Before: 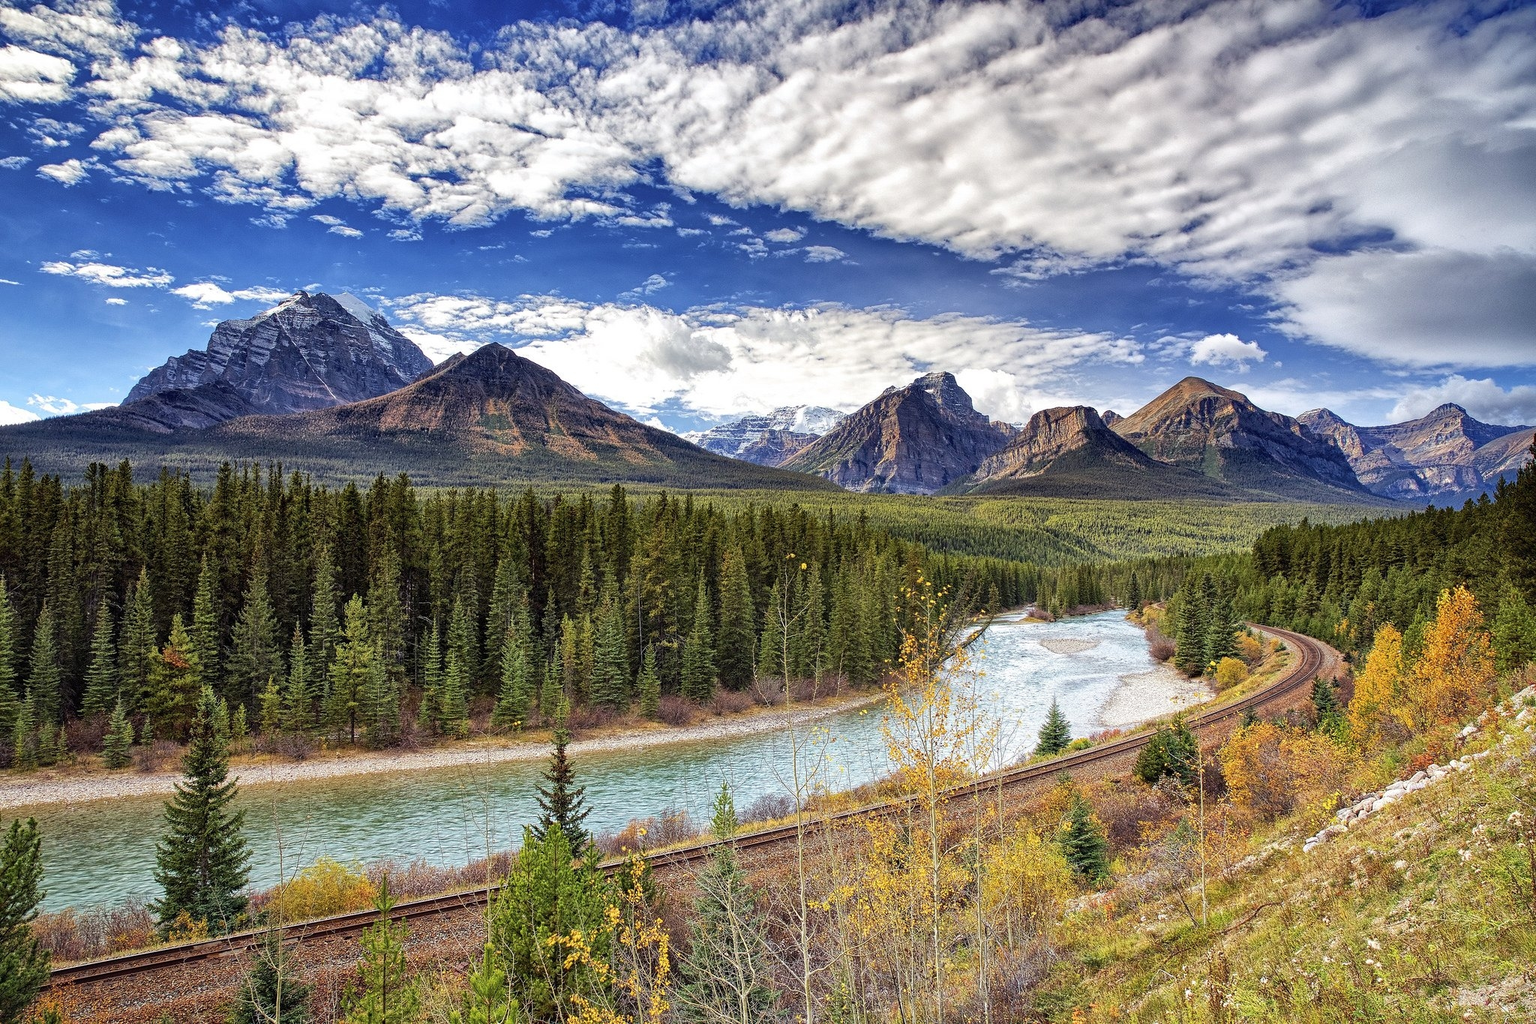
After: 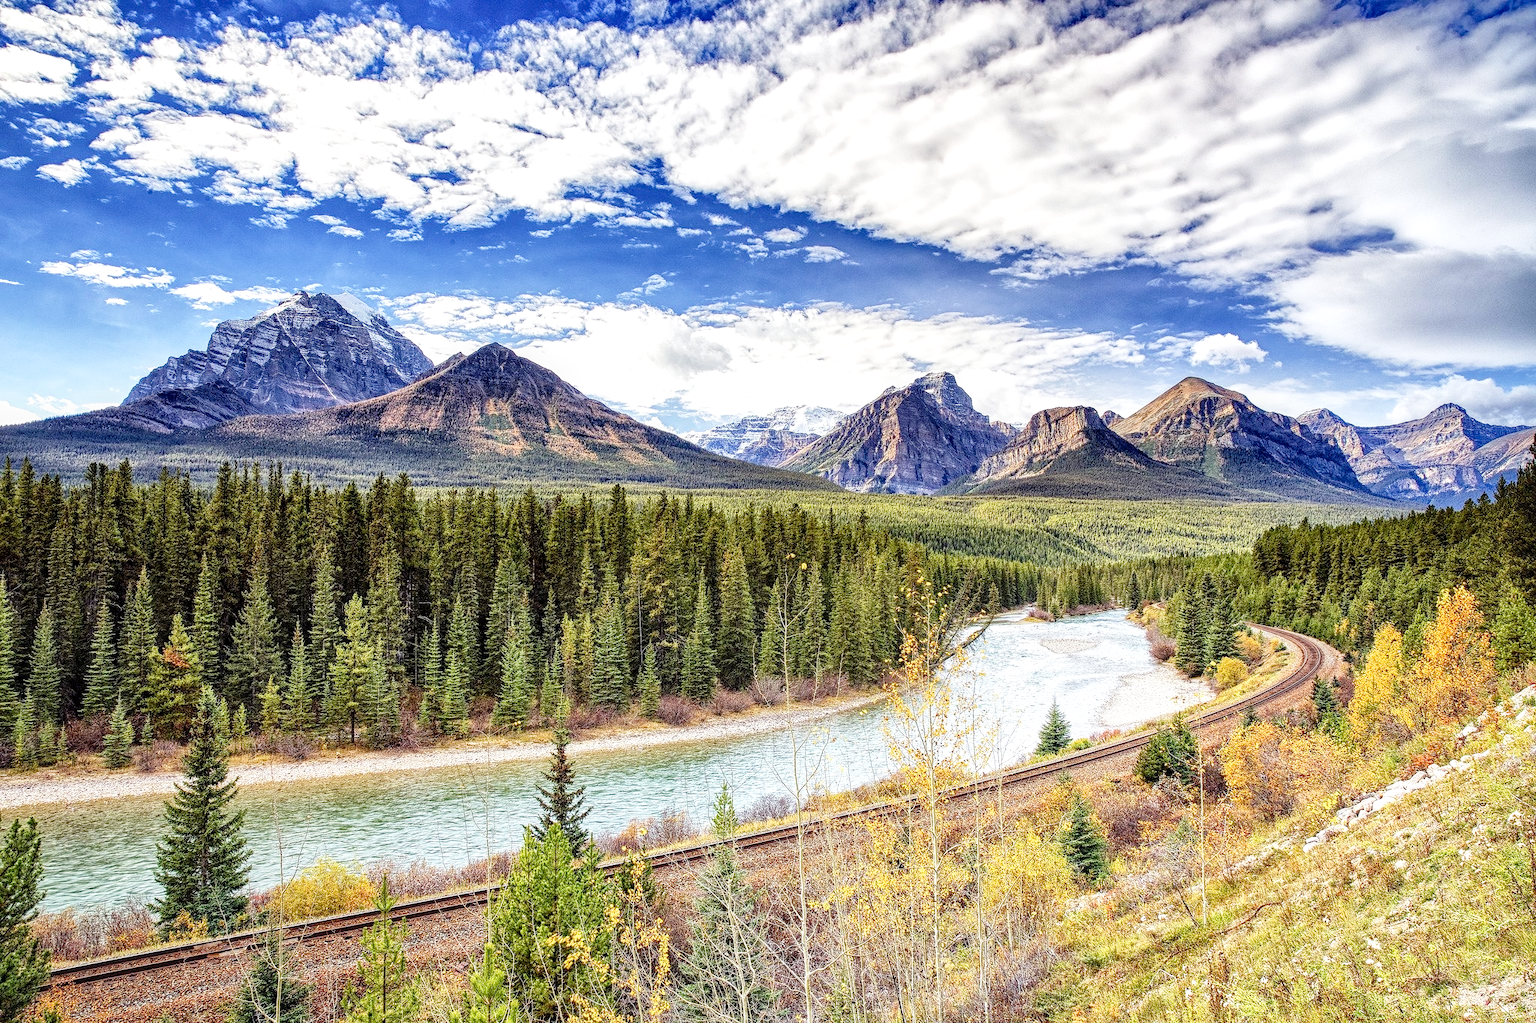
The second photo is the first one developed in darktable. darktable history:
local contrast: on, module defaults
base curve: curves: ch0 [(0, 0) (0.008, 0.007) (0.022, 0.029) (0.048, 0.089) (0.092, 0.197) (0.191, 0.399) (0.275, 0.534) (0.357, 0.65) (0.477, 0.78) (0.542, 0.833) (0.799, 0.973) (1, 1)], preserve colors none
